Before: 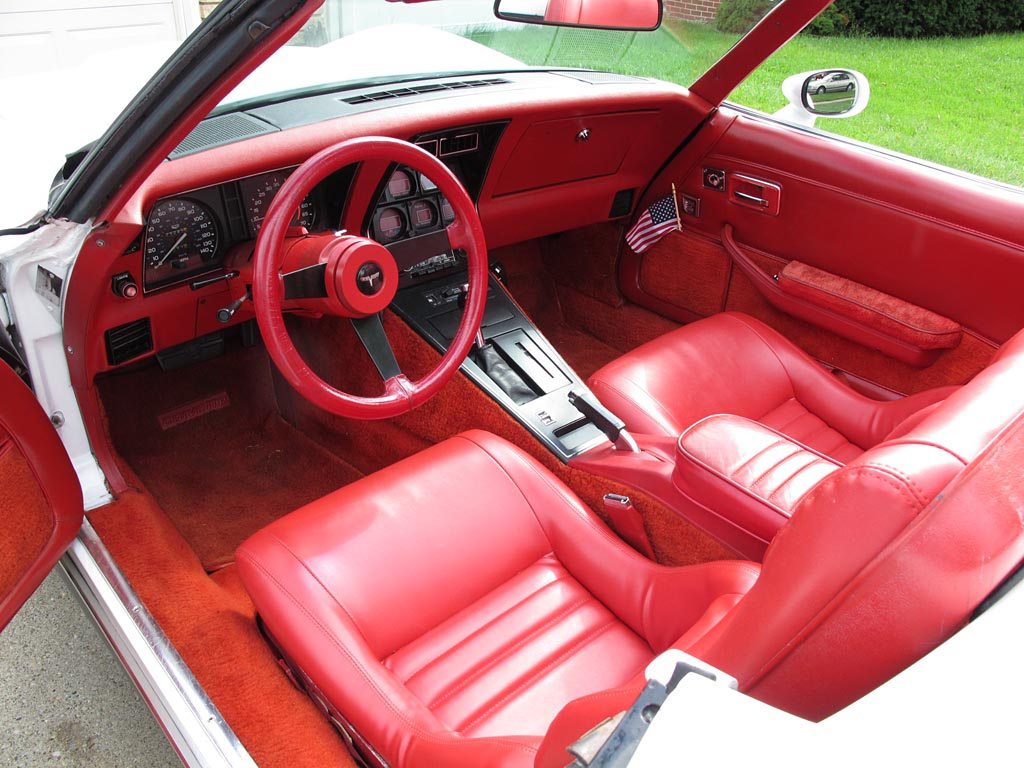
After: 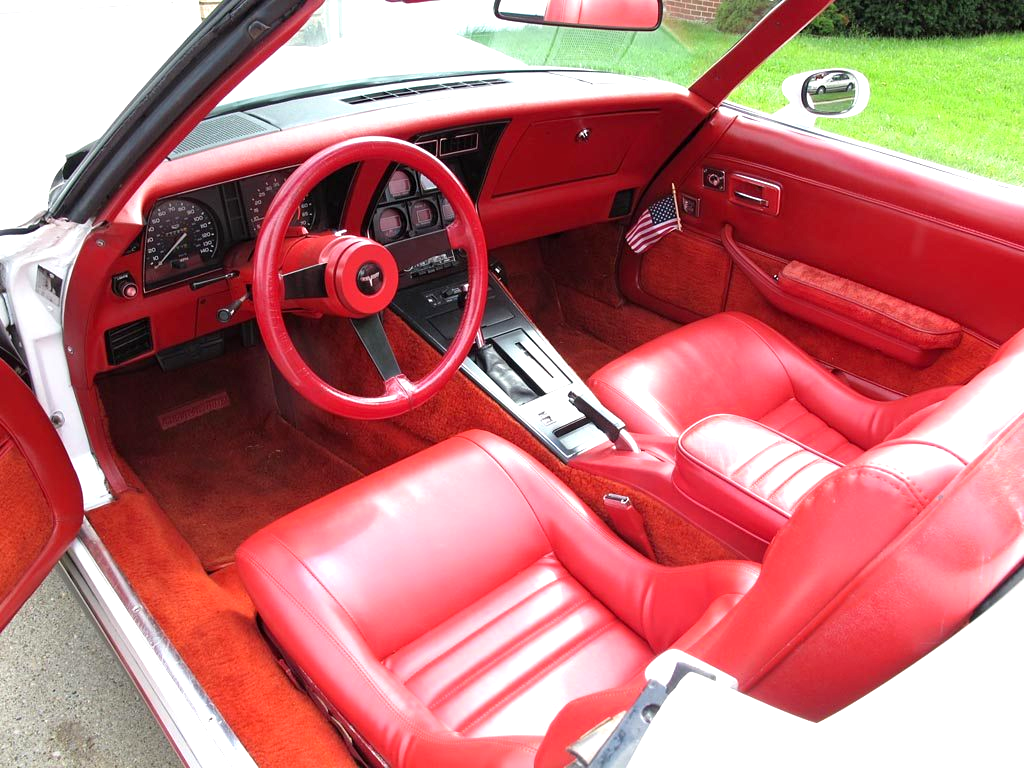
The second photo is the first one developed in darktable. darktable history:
haze removal: adaptive false
exposure: exposure 0.496 EV, compensate highlight preservation false
